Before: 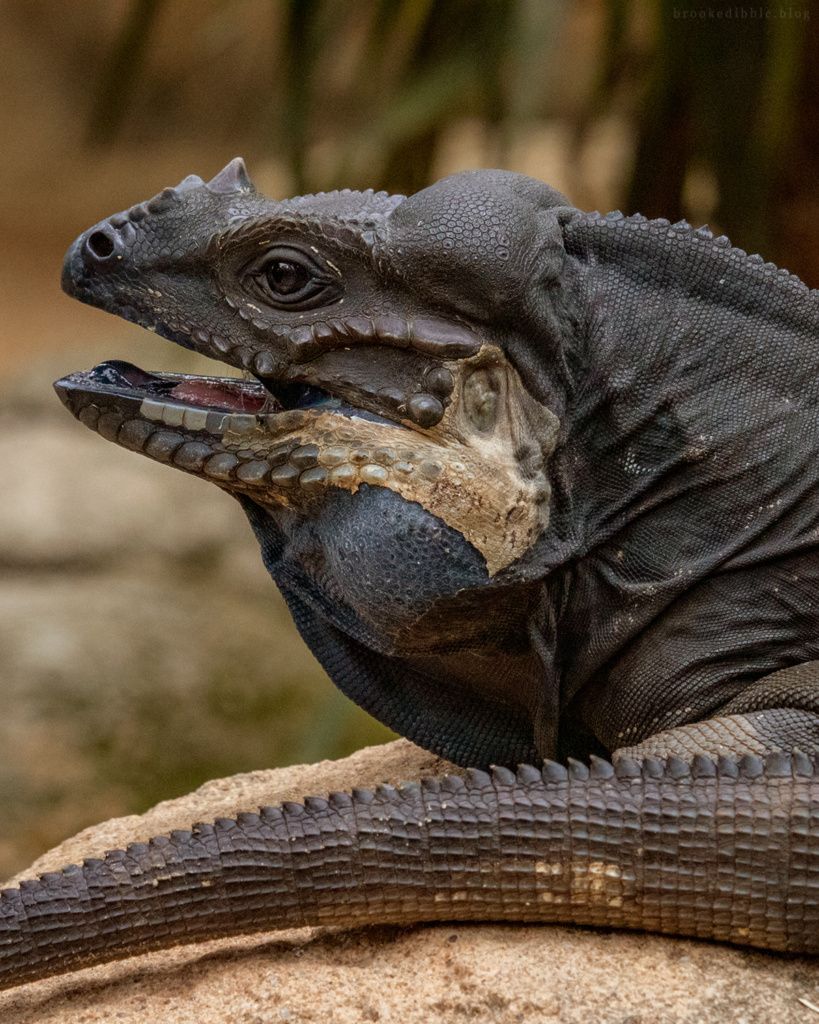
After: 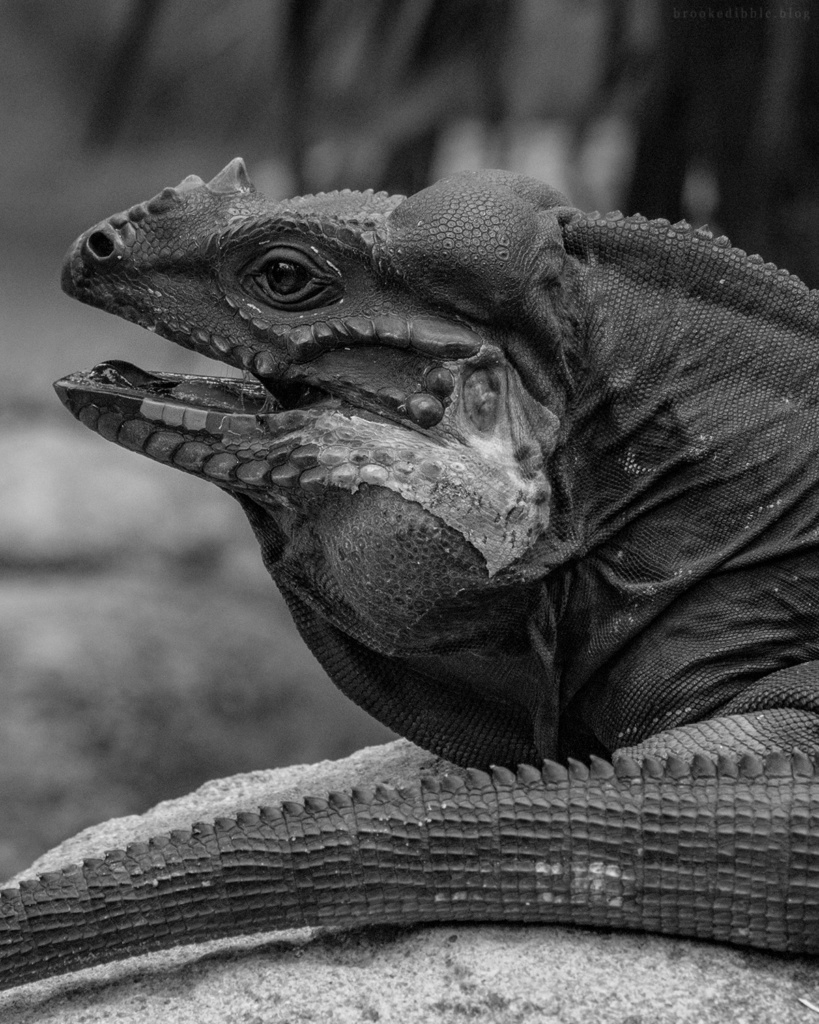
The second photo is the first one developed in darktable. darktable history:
monochrome: on, module defaults
color balance rgb: perceptual saturation grading › global saturation 20%, global vibrance 10%
